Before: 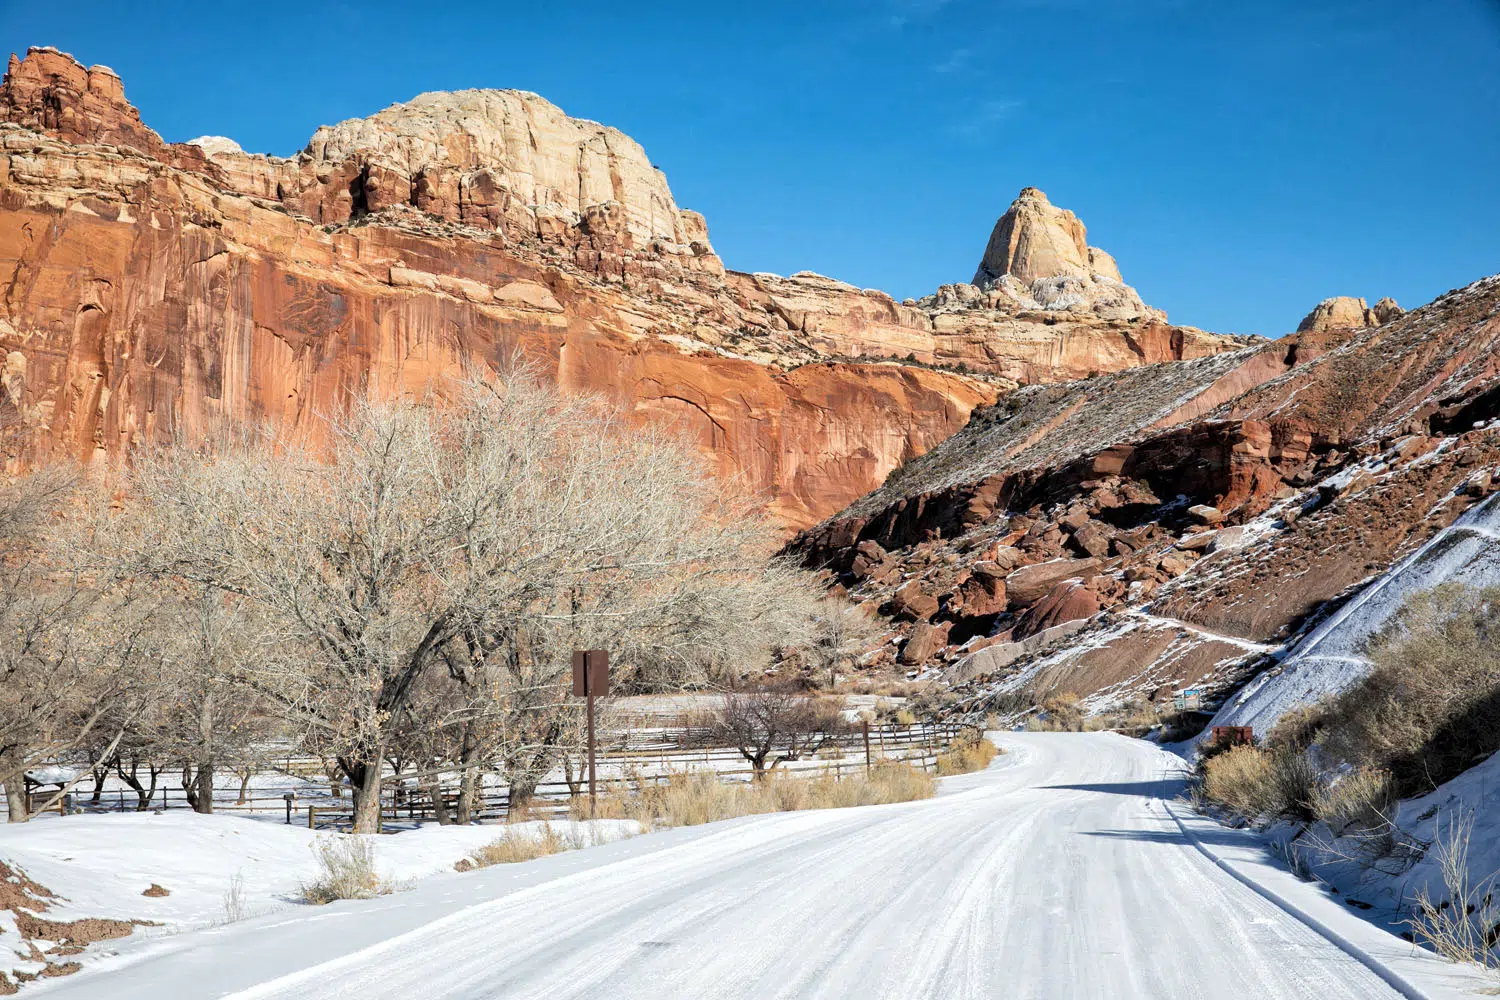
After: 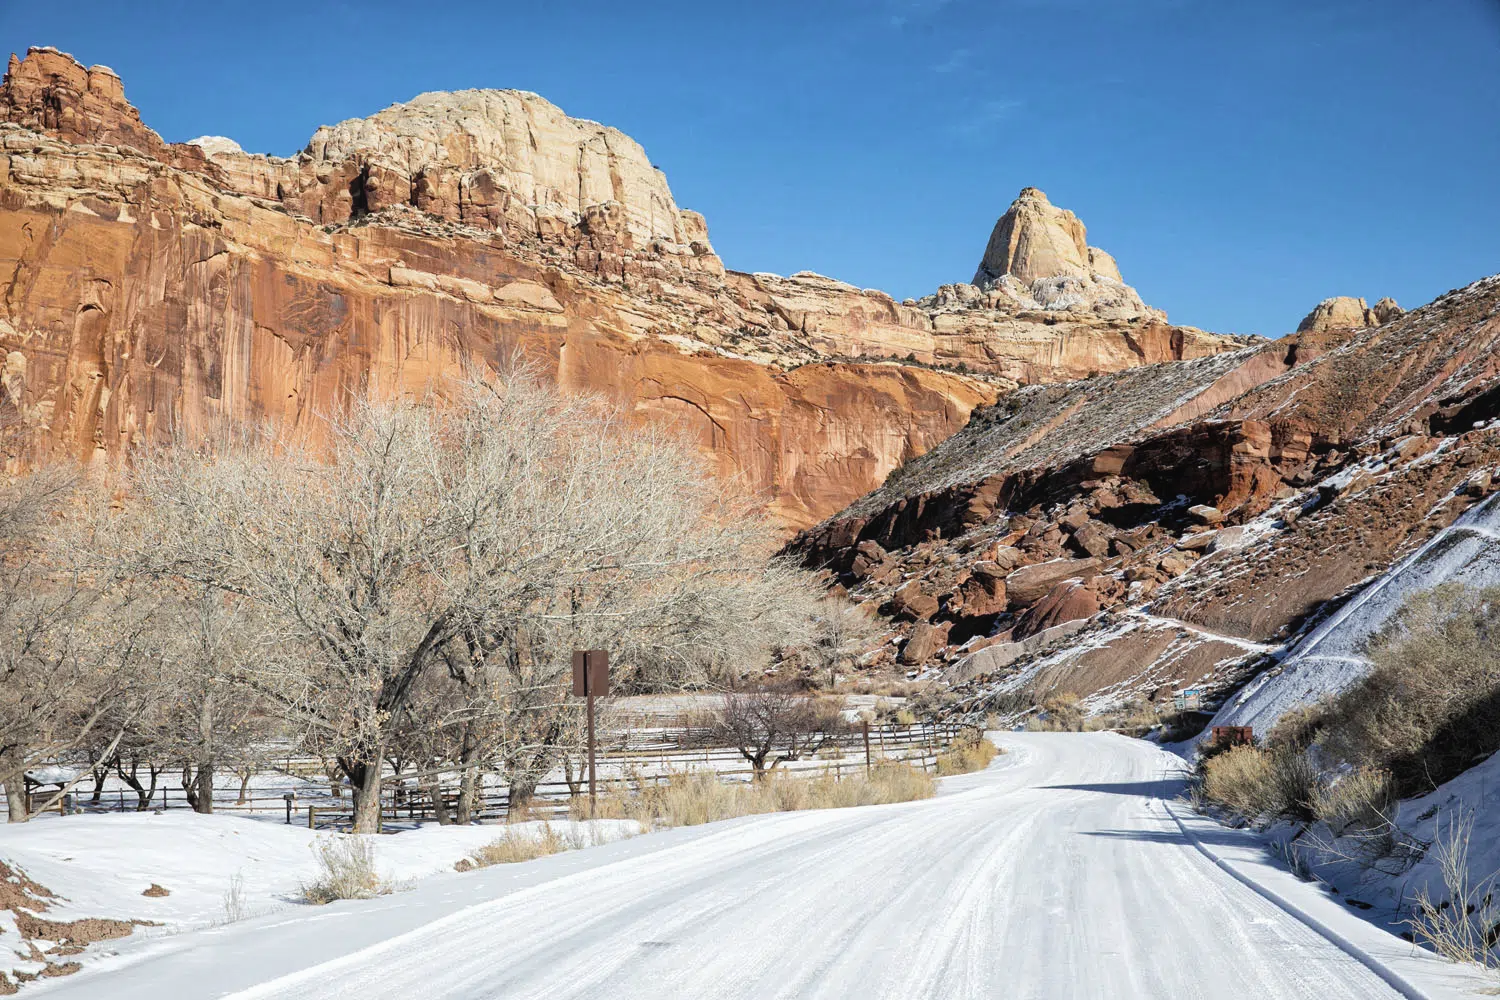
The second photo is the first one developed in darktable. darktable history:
color zones: curves: ch1 [(0.113, 0.438) (0.75, 0.5)]; ch2 [(0.12, 0.526) (0.75, 0.5)]
contrast equalizer: octaves 7, y [[0.439, 0.44, 0.442, 0.457, 0.493, 0.498], [0.5 ×6], [0.5 ×6], [0 ×6], [0 ×6]], mix 0.357
